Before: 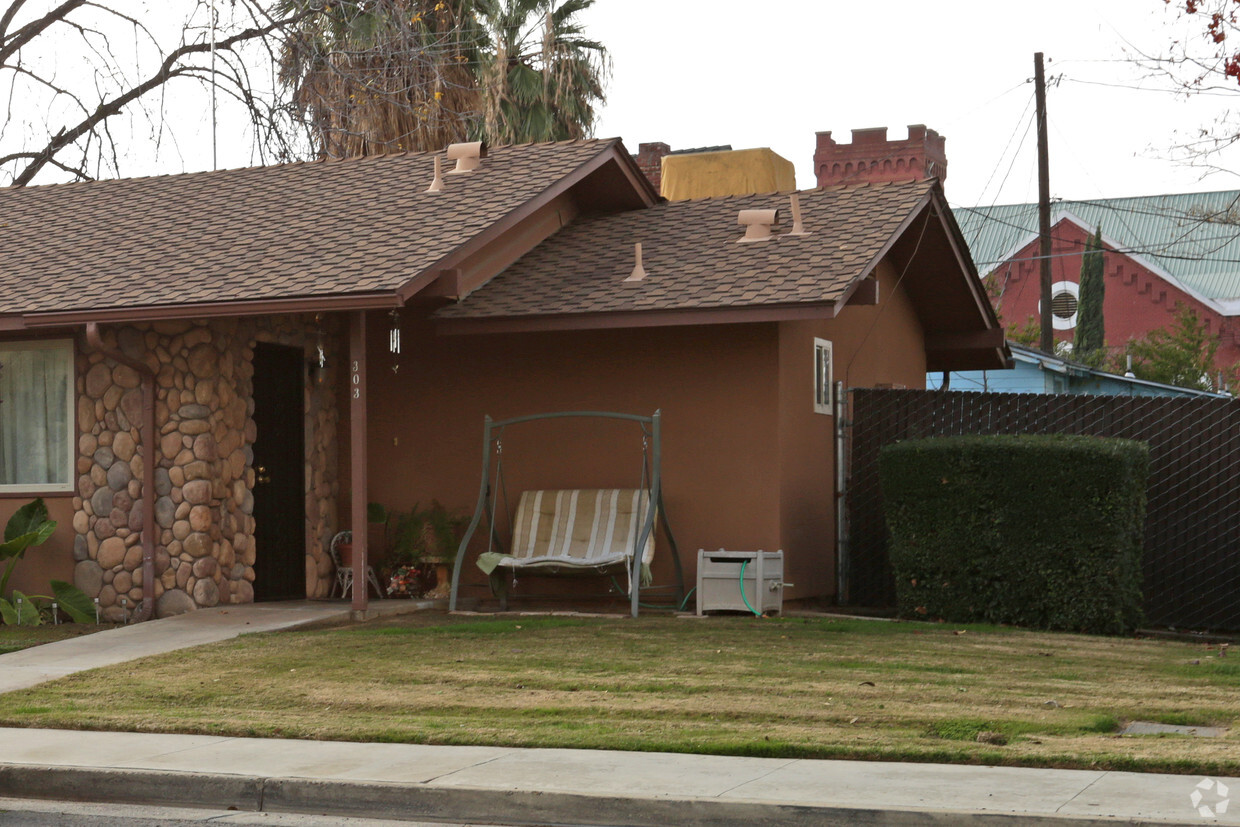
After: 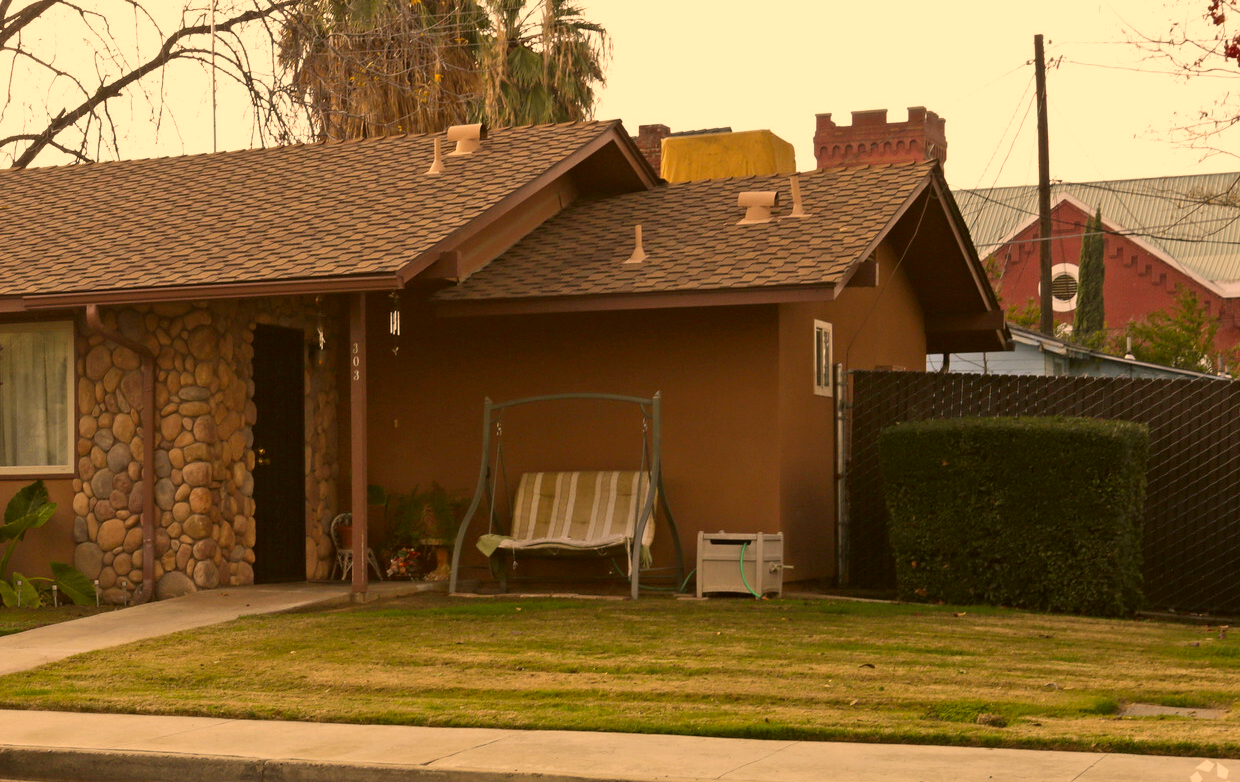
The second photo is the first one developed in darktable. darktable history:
crop and rotate: top 2.193%, bottom 3.186%
color correction: highlights a* 18.02, highlights b* 35.16, shadows a* 1.68, shadows b* 6.74, saturation 1.05
